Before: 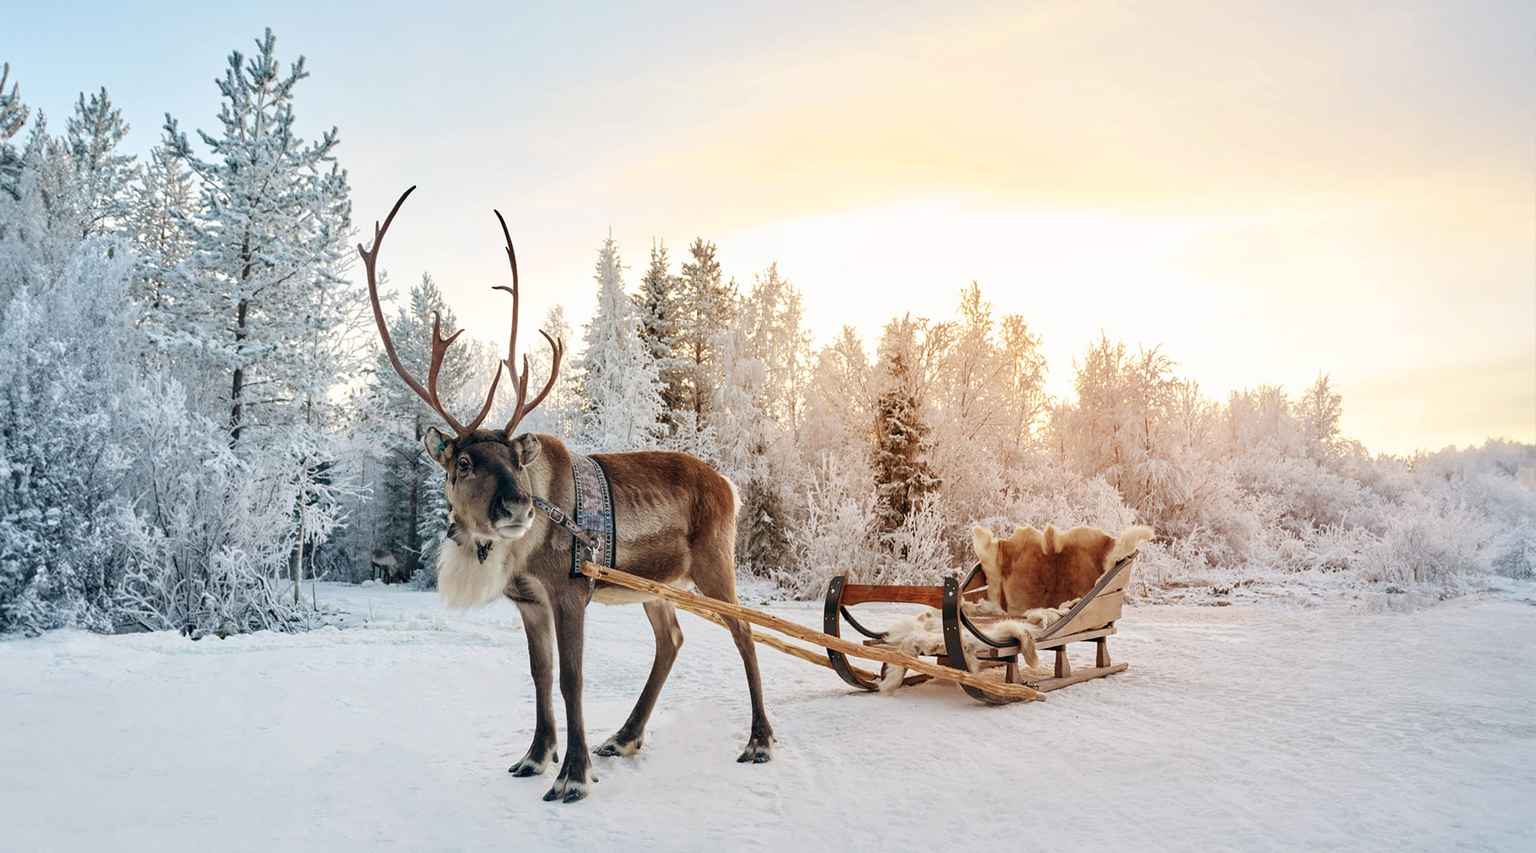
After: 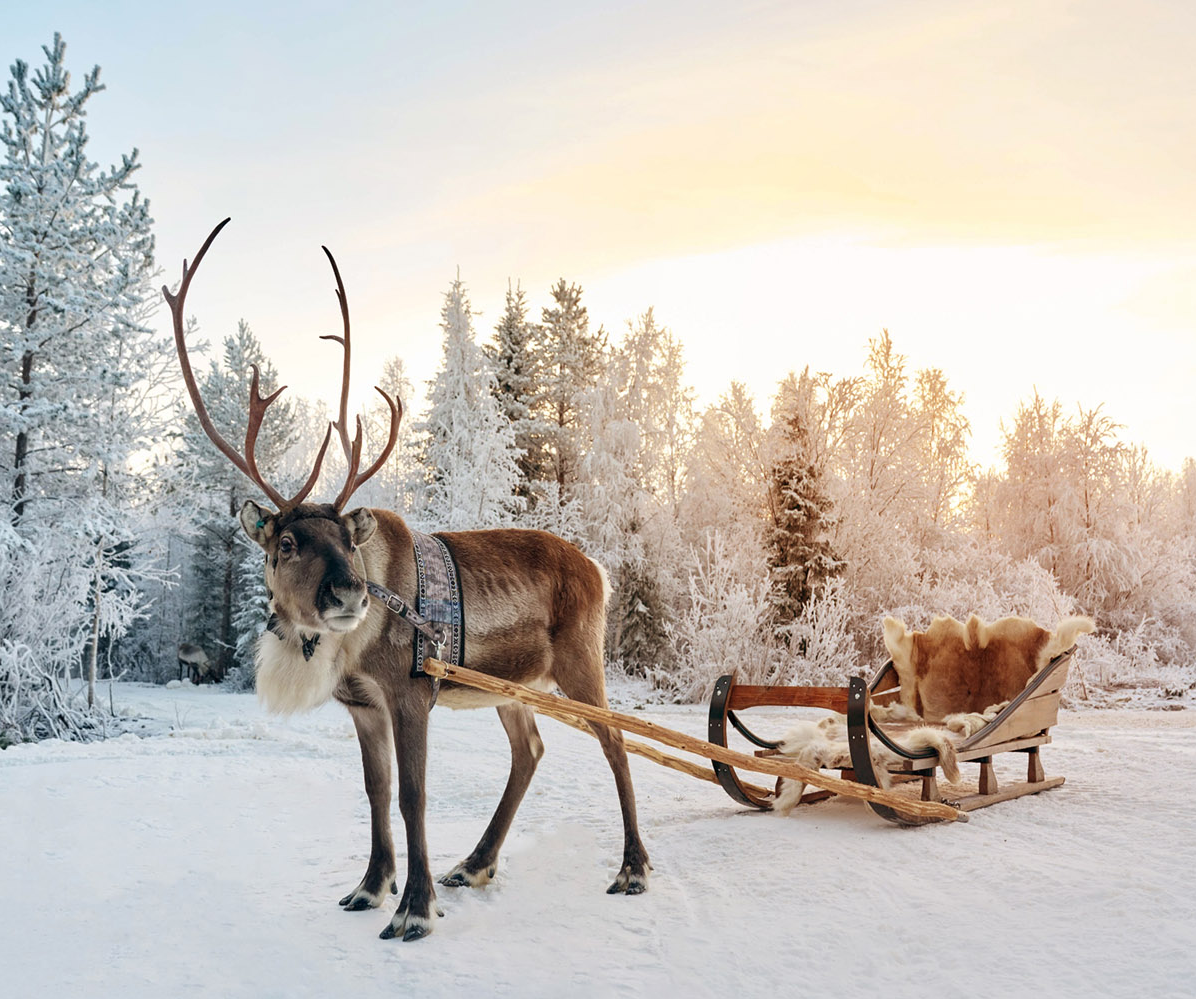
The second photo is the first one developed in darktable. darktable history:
crop and rotate: left 14.319%, right 19.225%
